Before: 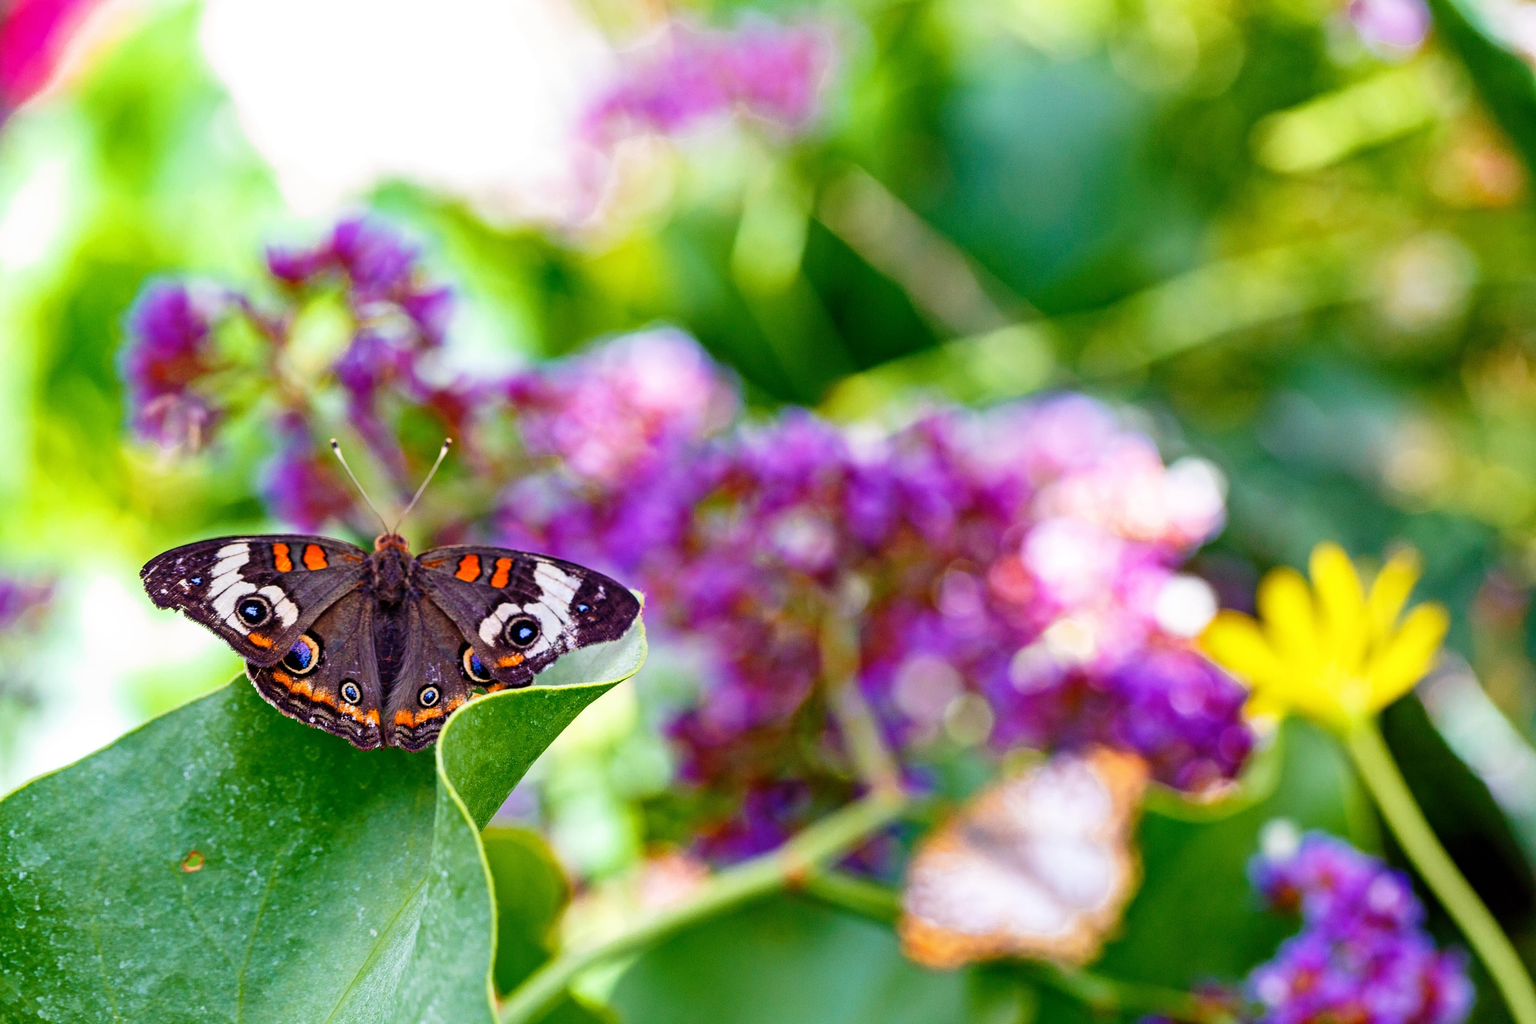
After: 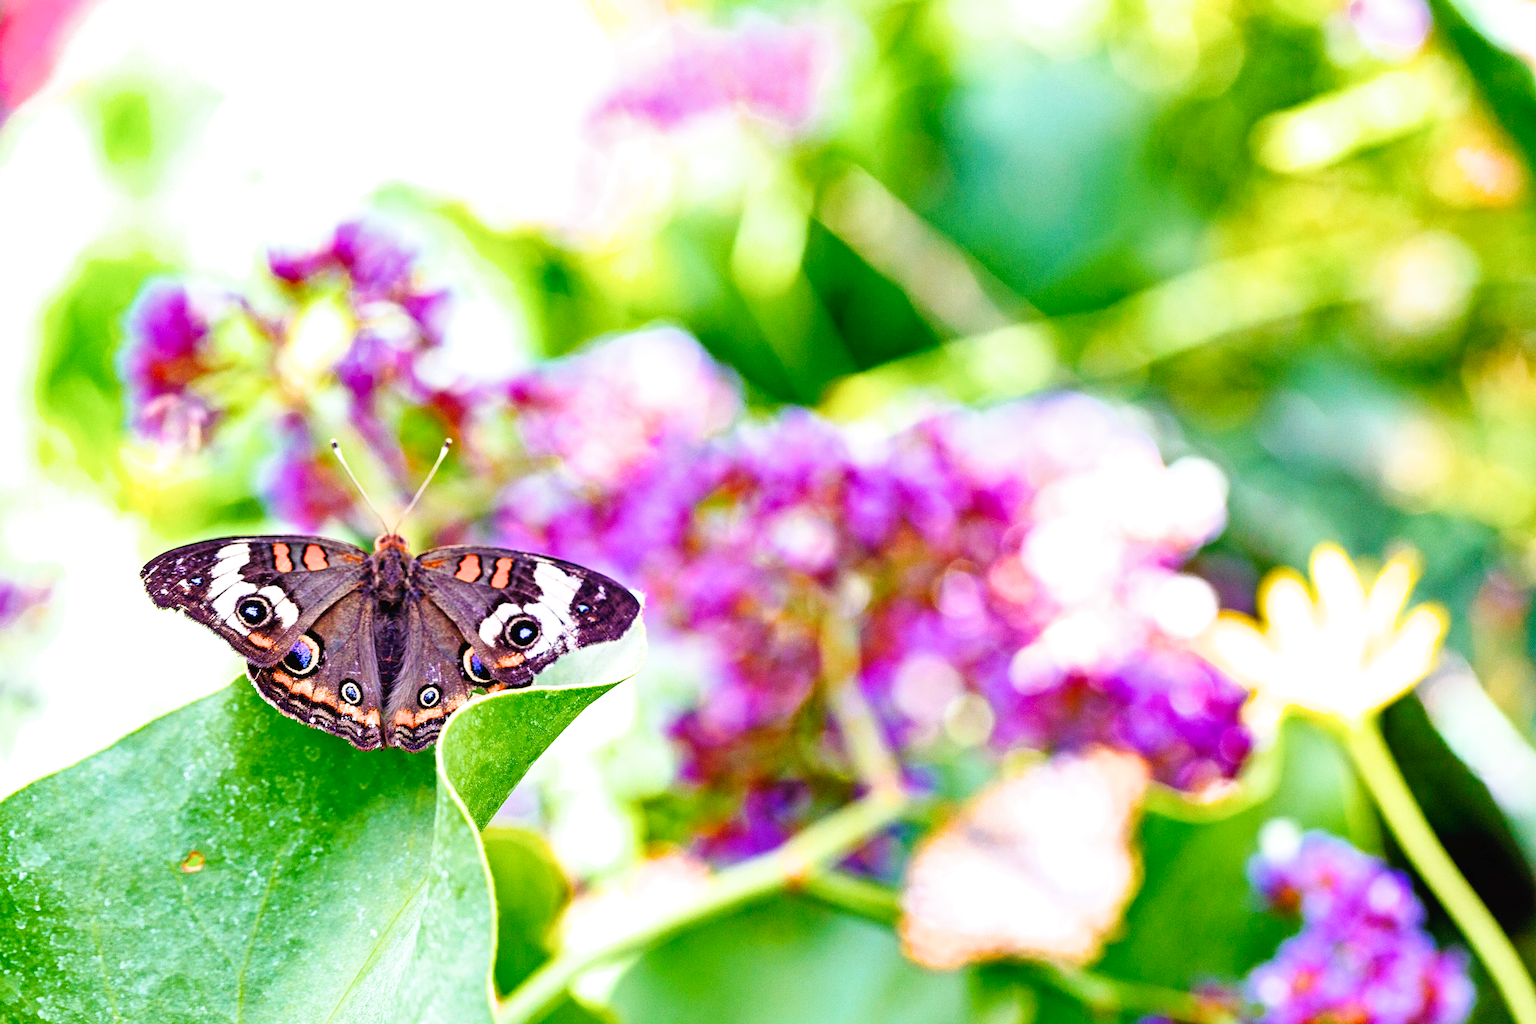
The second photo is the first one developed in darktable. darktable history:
tone curve: curves: ch0 [(0, 0) (0.003, 0.019) (0.011, 0.022) (0.025, 0.025) (0.044, 0.04) (0.069, 0.069) (0.1, 0.108) (0.136, 0.152) (0.177, 0.199) (0.224, 0.26) (0.277, 0.321) (0.335, 0.392) (0.399, 0.472) (0.468, 0.547) (0.543, 0.624) (0.623, 0.713) (0.709, 0.786) (0.801, 0.865) (0.898, 0.939) (1, 1)], preserve colors none
filmic rgb: black relative exposure -9.5 EV, white relative exposure 3.02 EV, hardness 6.12
exposure: black level correction 0, exposure 1 EV, compensate exposure bias true, compensate highlight preservation false
shadows and highlights: shadows 32, highlights -32, soften with gaussian
